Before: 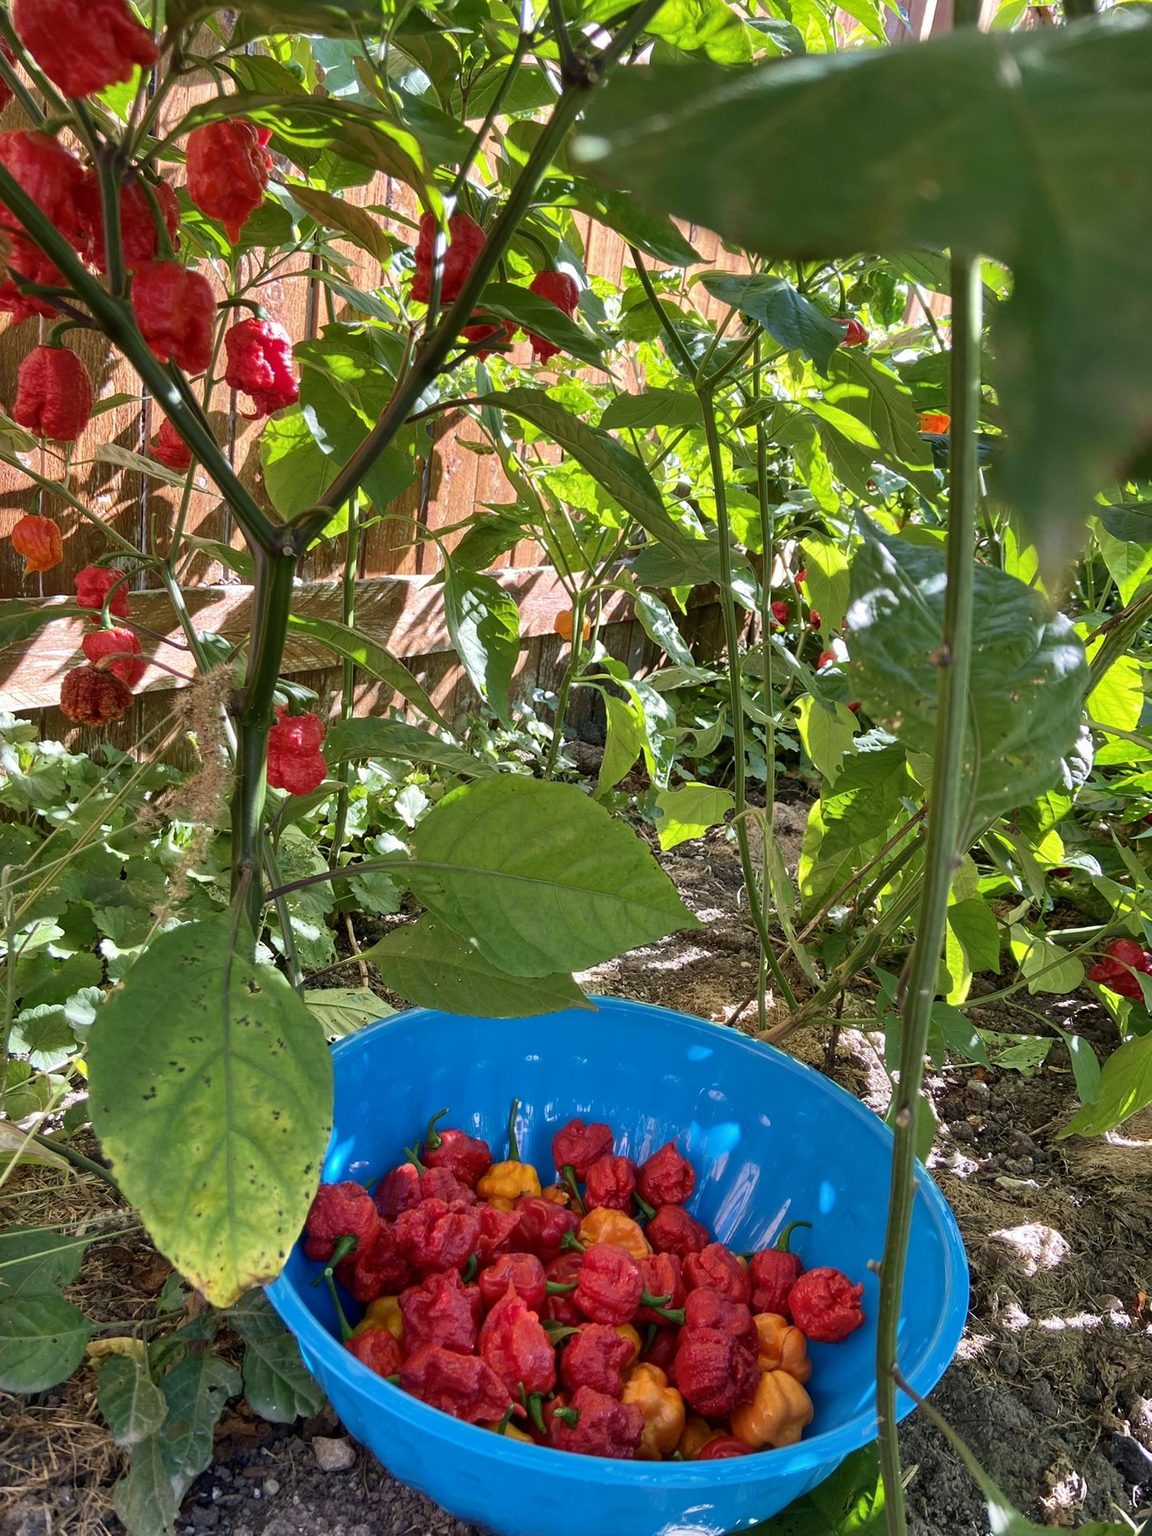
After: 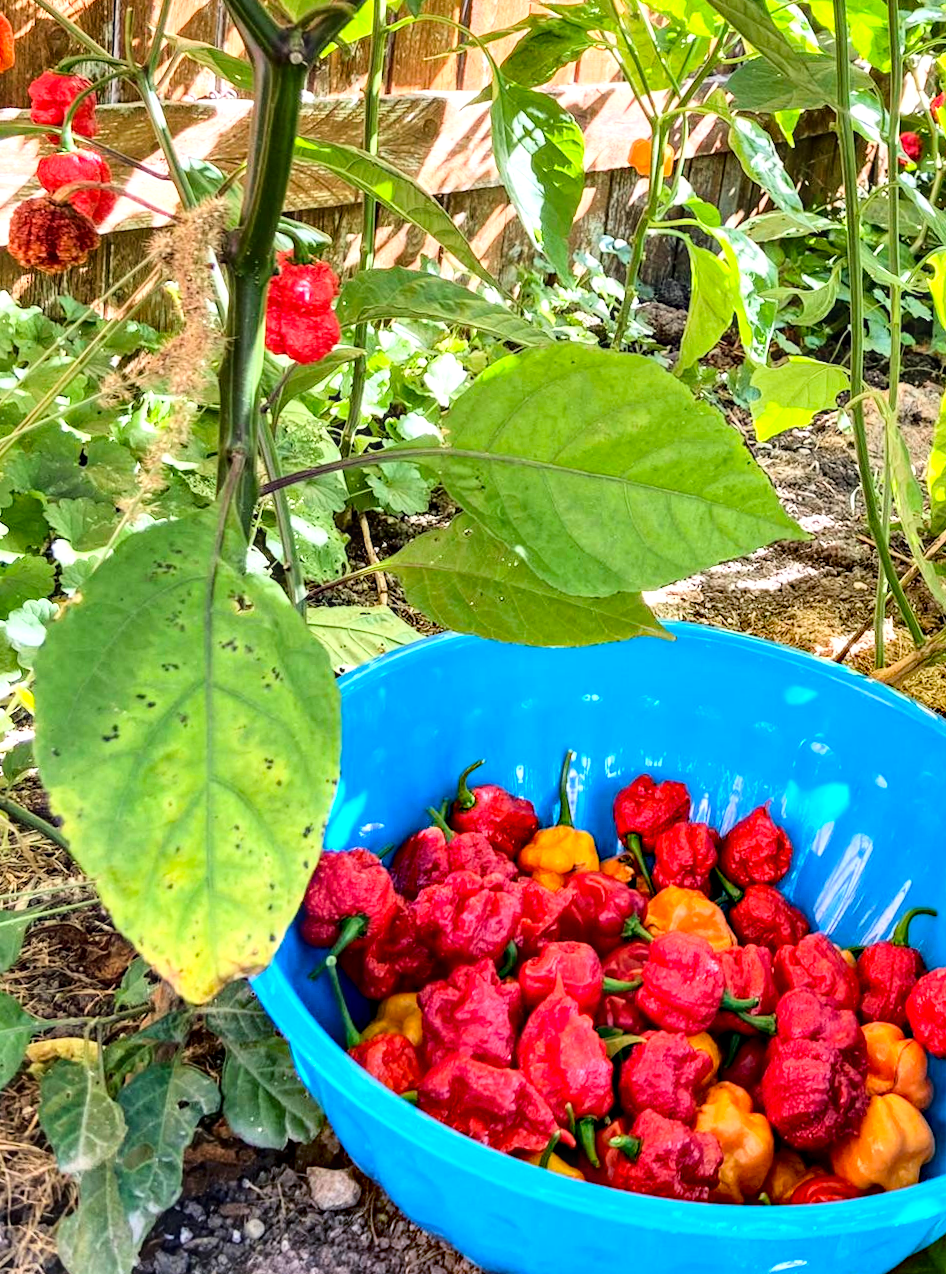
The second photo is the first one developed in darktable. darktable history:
base curve: curves: ch0 [(0, 0) (0.028, 0.03) (0.121, 0.232) (0.46, 0.748) (0.859, 0.968) (1, 1)], fusion 1
contrast brightness saturation: contrast 0.051
crop and rotate: angle -1.03°, left 3.77%, top 32.119%, right 29.034%
local contrast: on, module defaults
